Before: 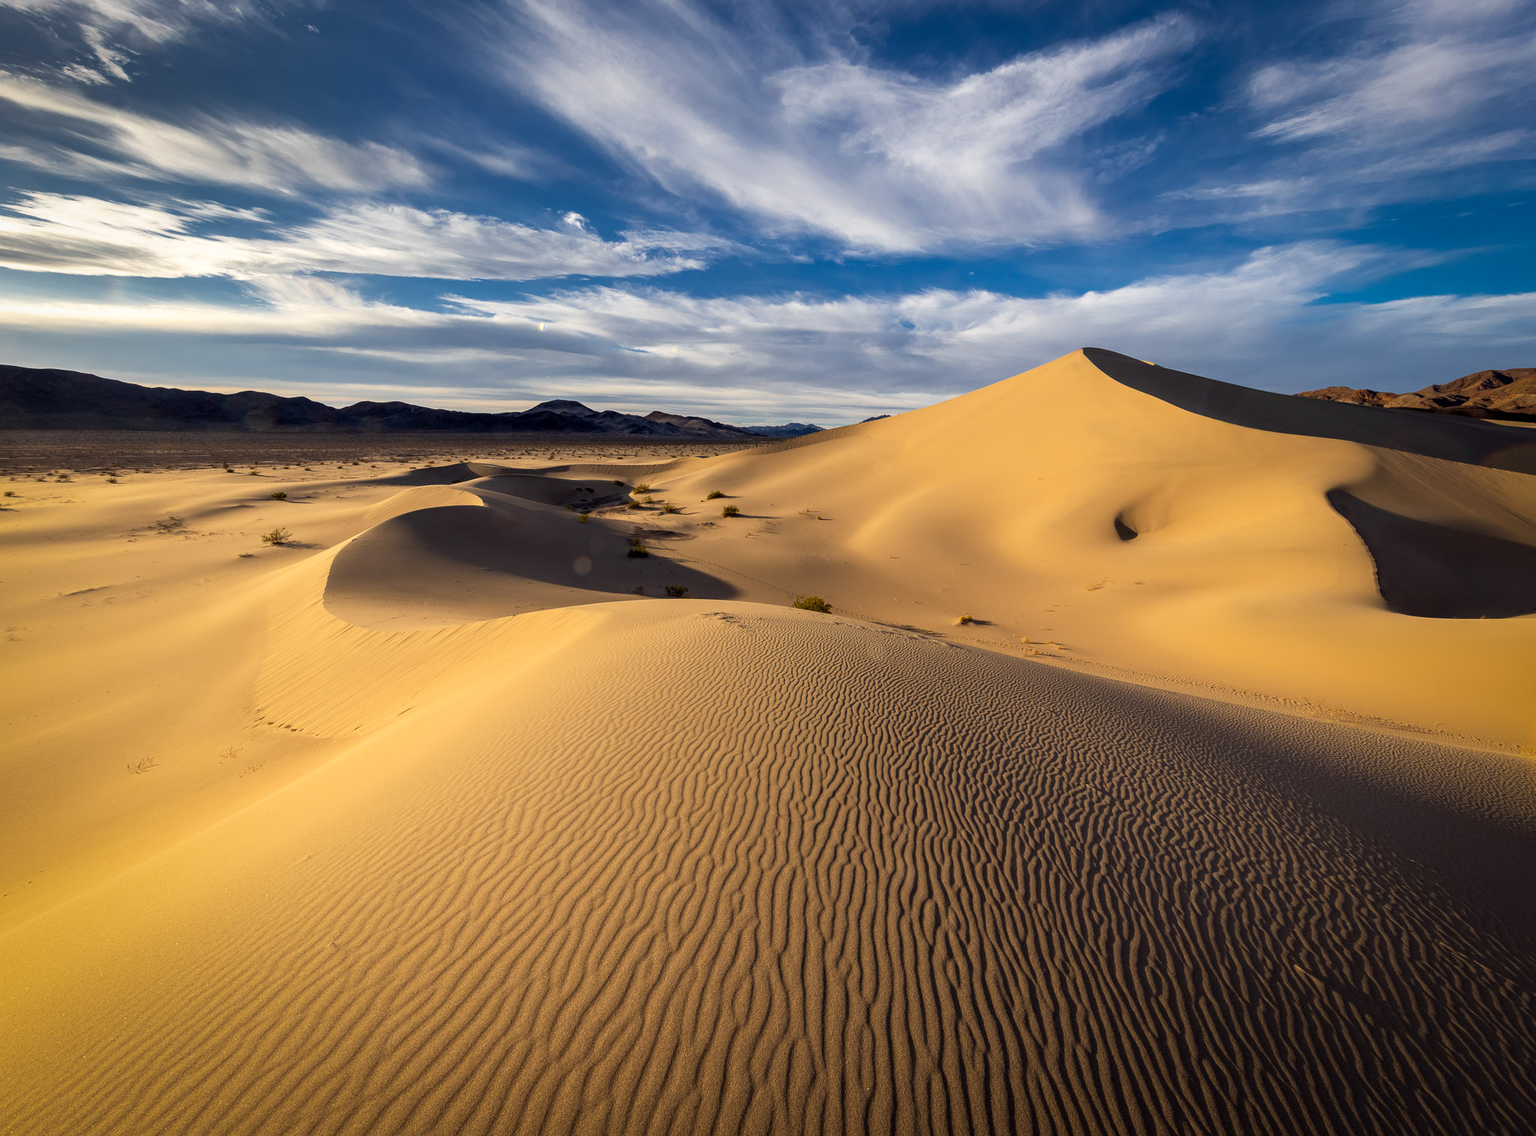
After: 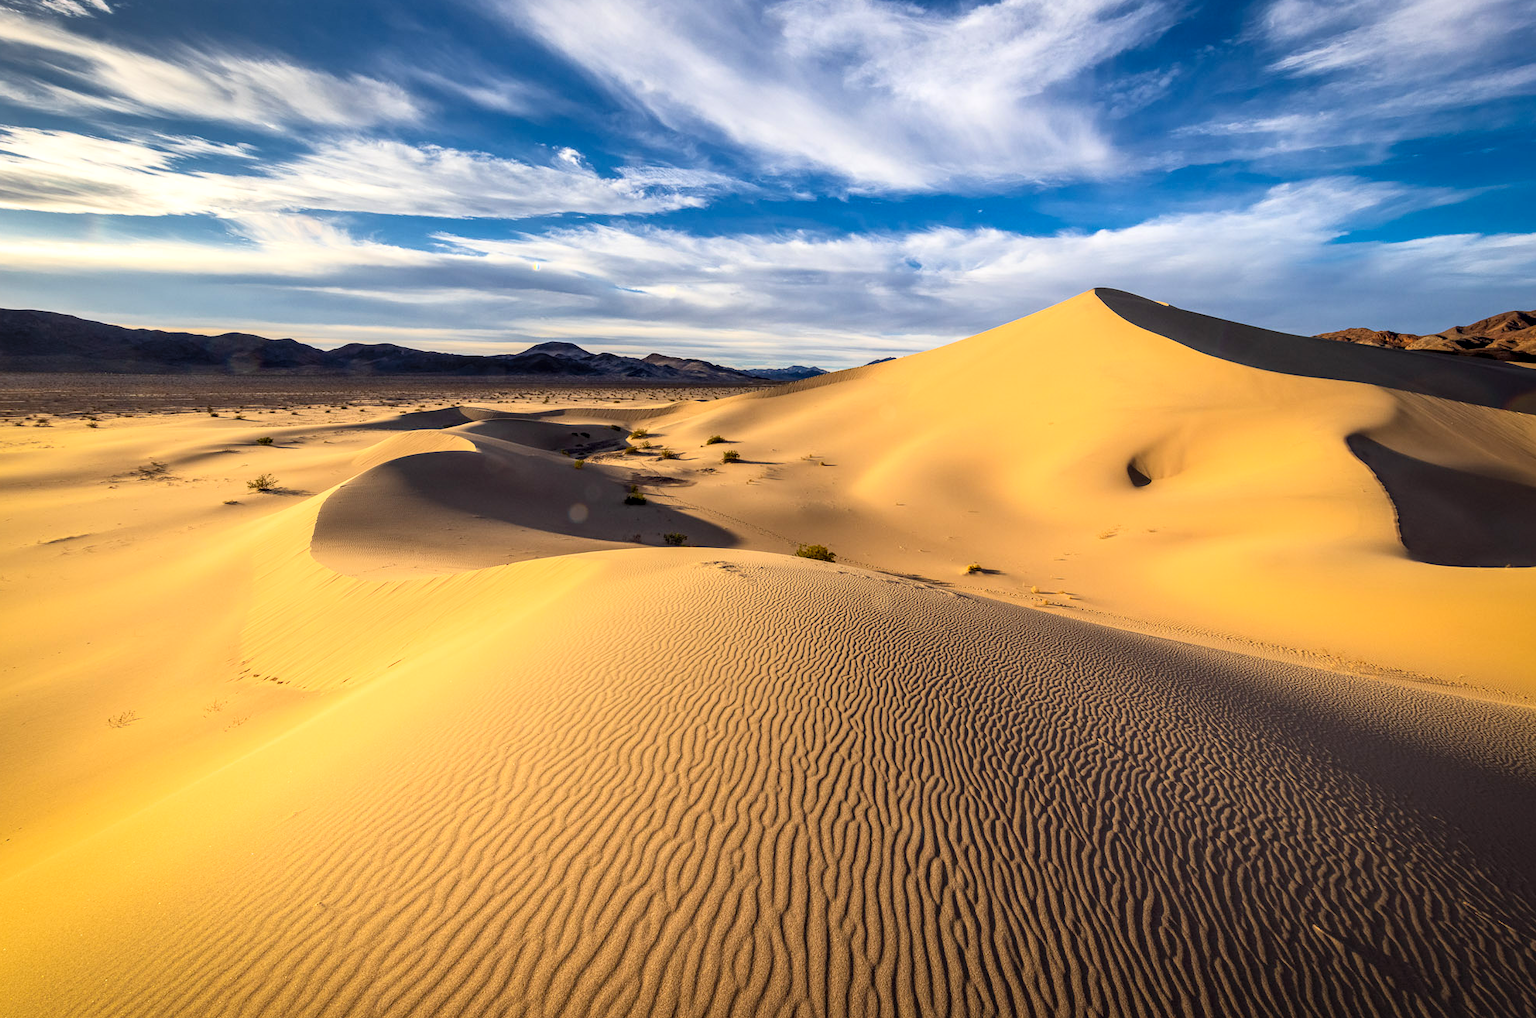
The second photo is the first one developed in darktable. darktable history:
contrast brightness saturation: contrast 0.199, brightness 0.169, saturation 0.217
crop: left 1.505%, top 6.128%, right 1.58%, bottom 7.023%
local contrast: on, module defaults
